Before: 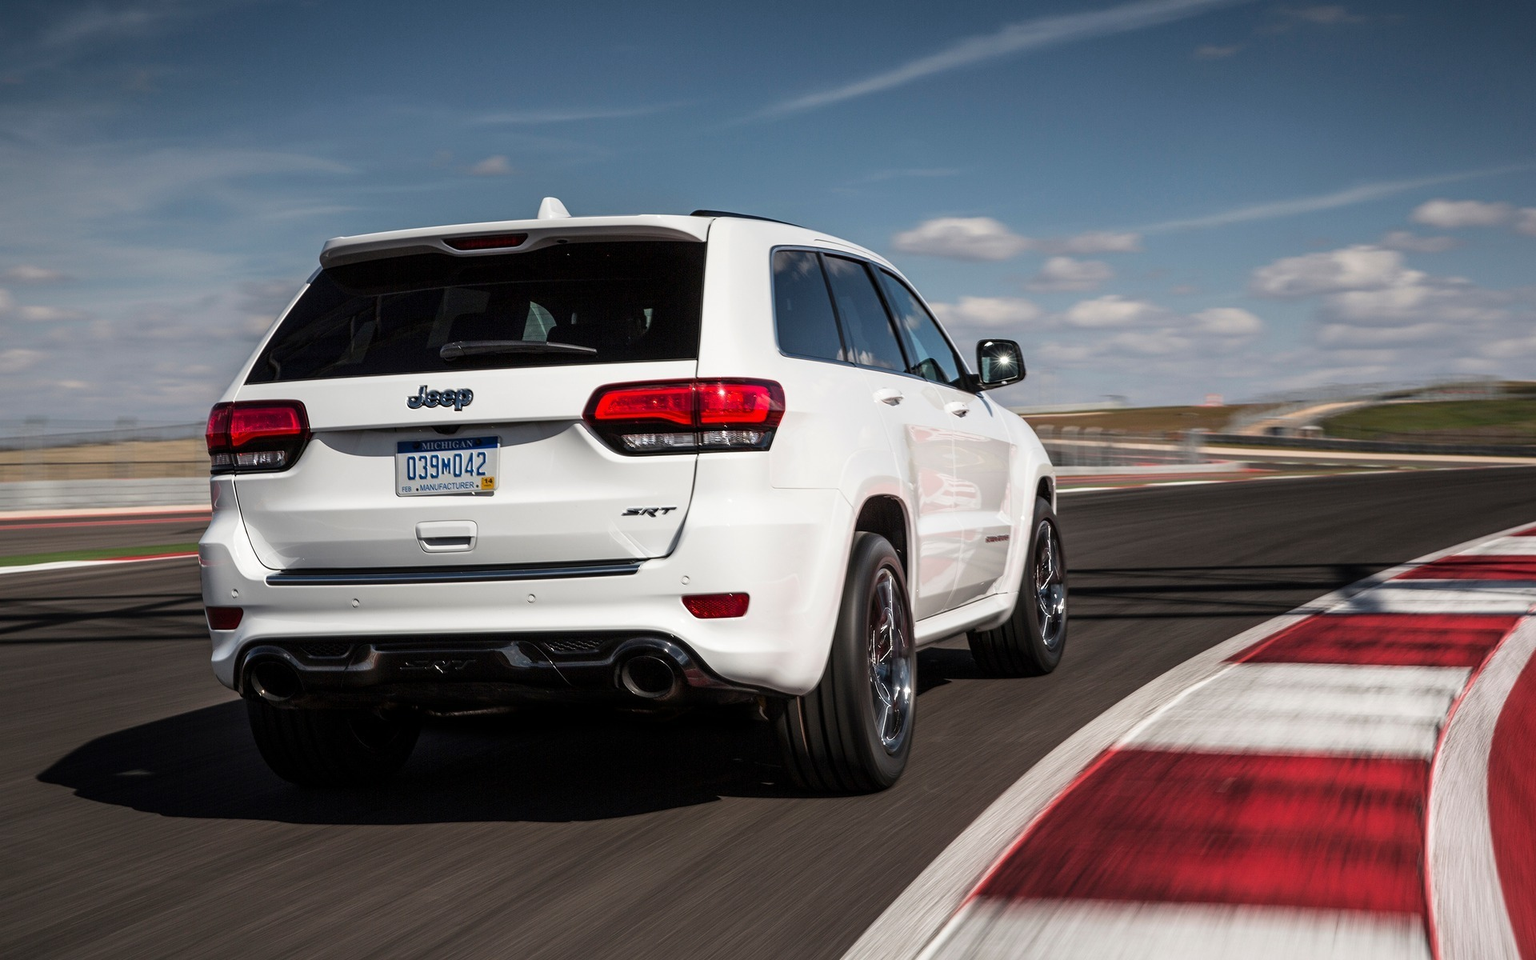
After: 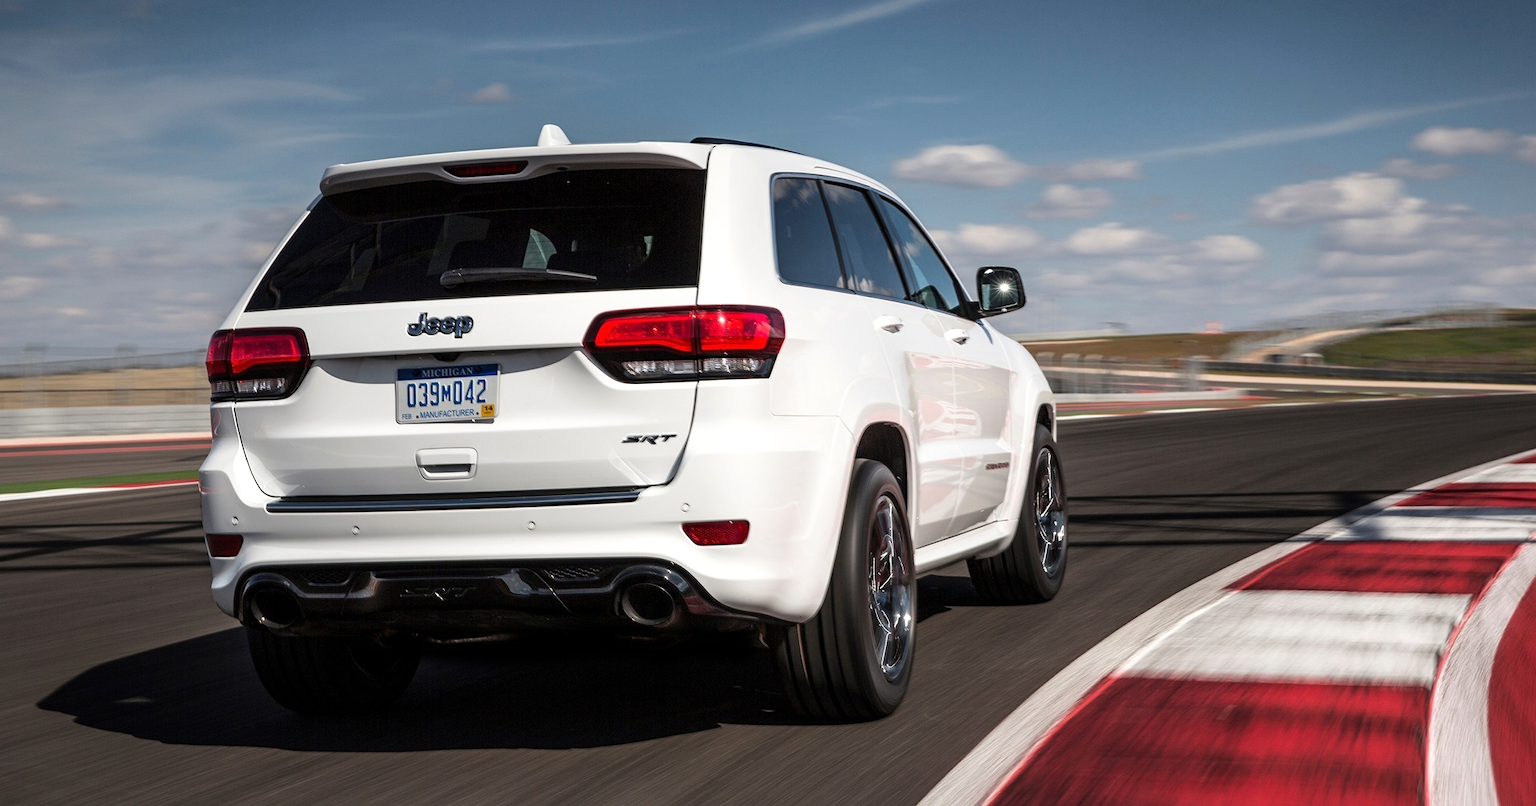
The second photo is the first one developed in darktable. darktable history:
crop: top 7.625%, bottom 8.027%
exposure: exposure 0.161 EV, compensate highlight preservation false
